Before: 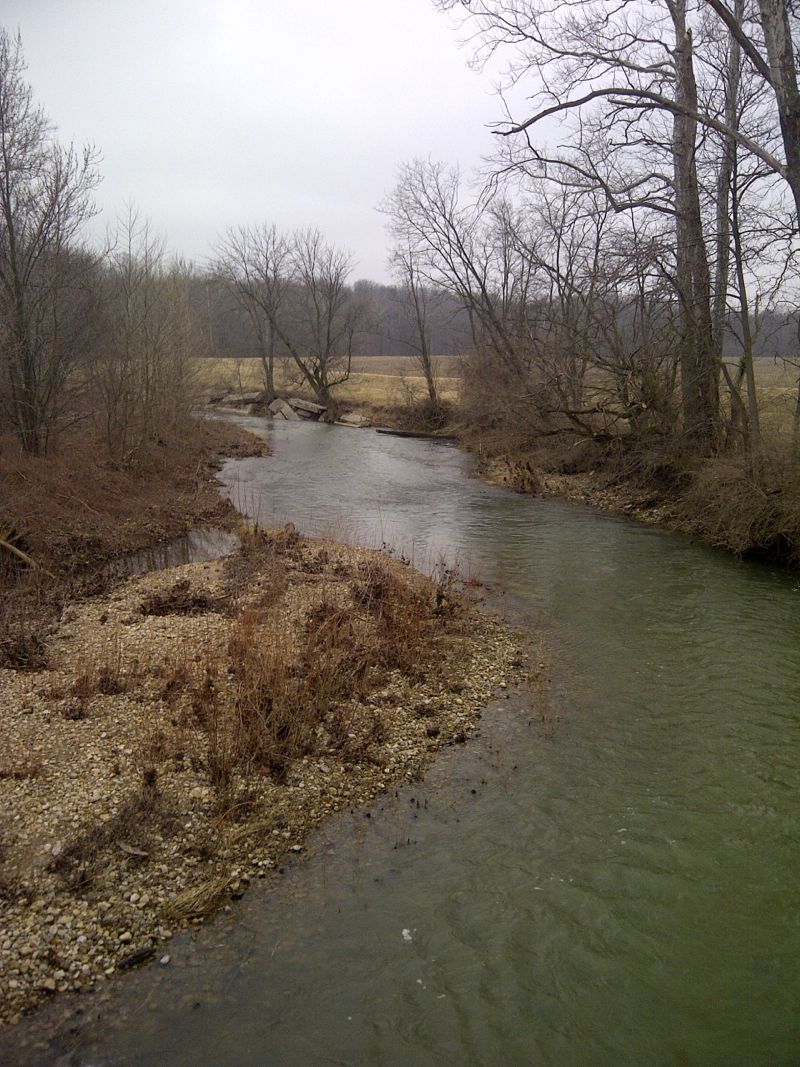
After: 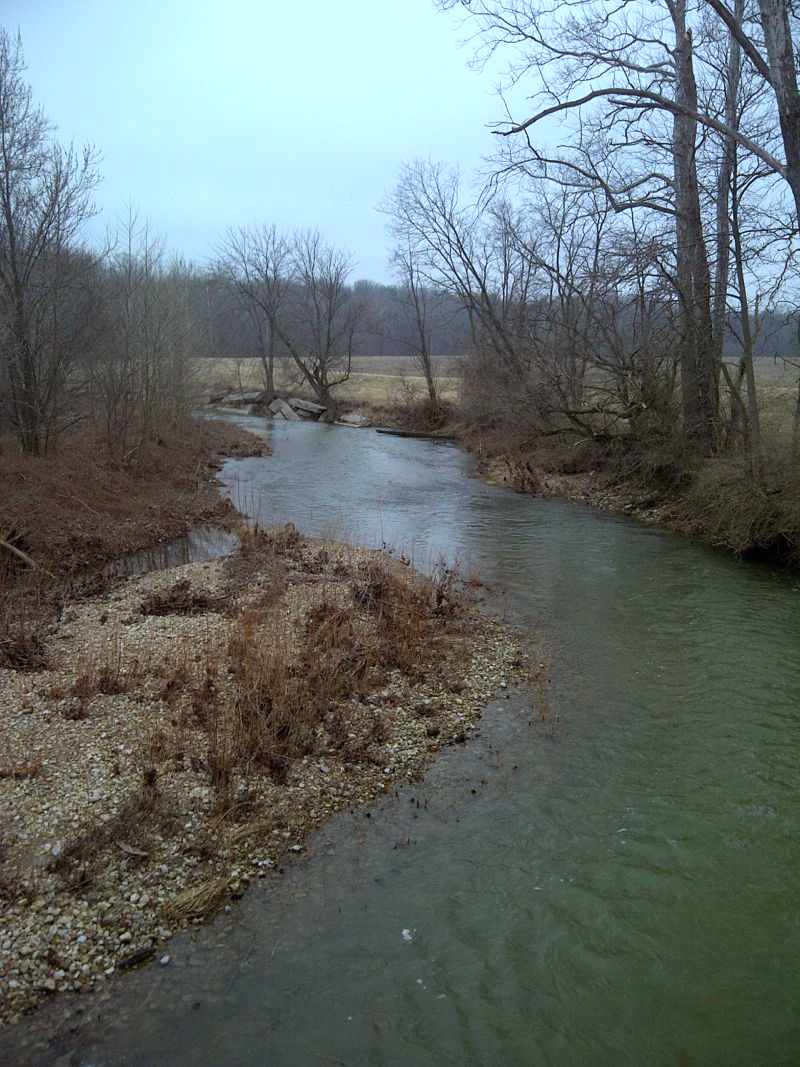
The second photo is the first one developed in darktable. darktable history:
color correction: highlights a* -9.85, highlights b* -21.69
